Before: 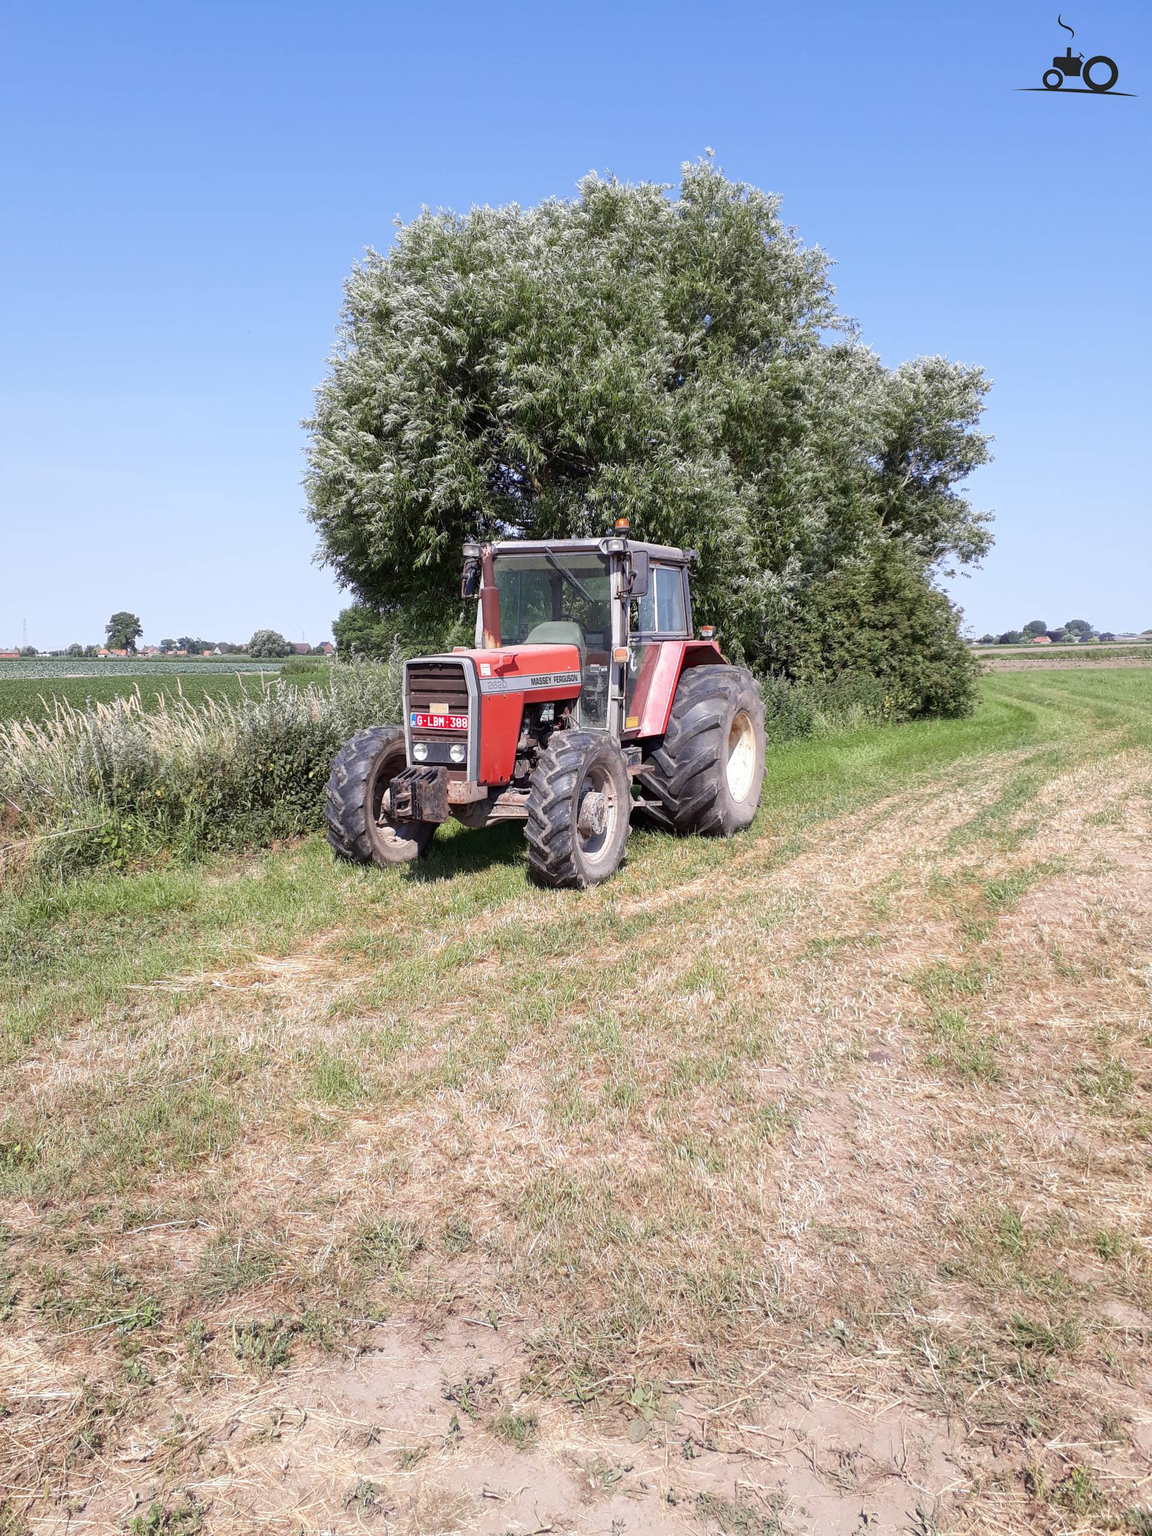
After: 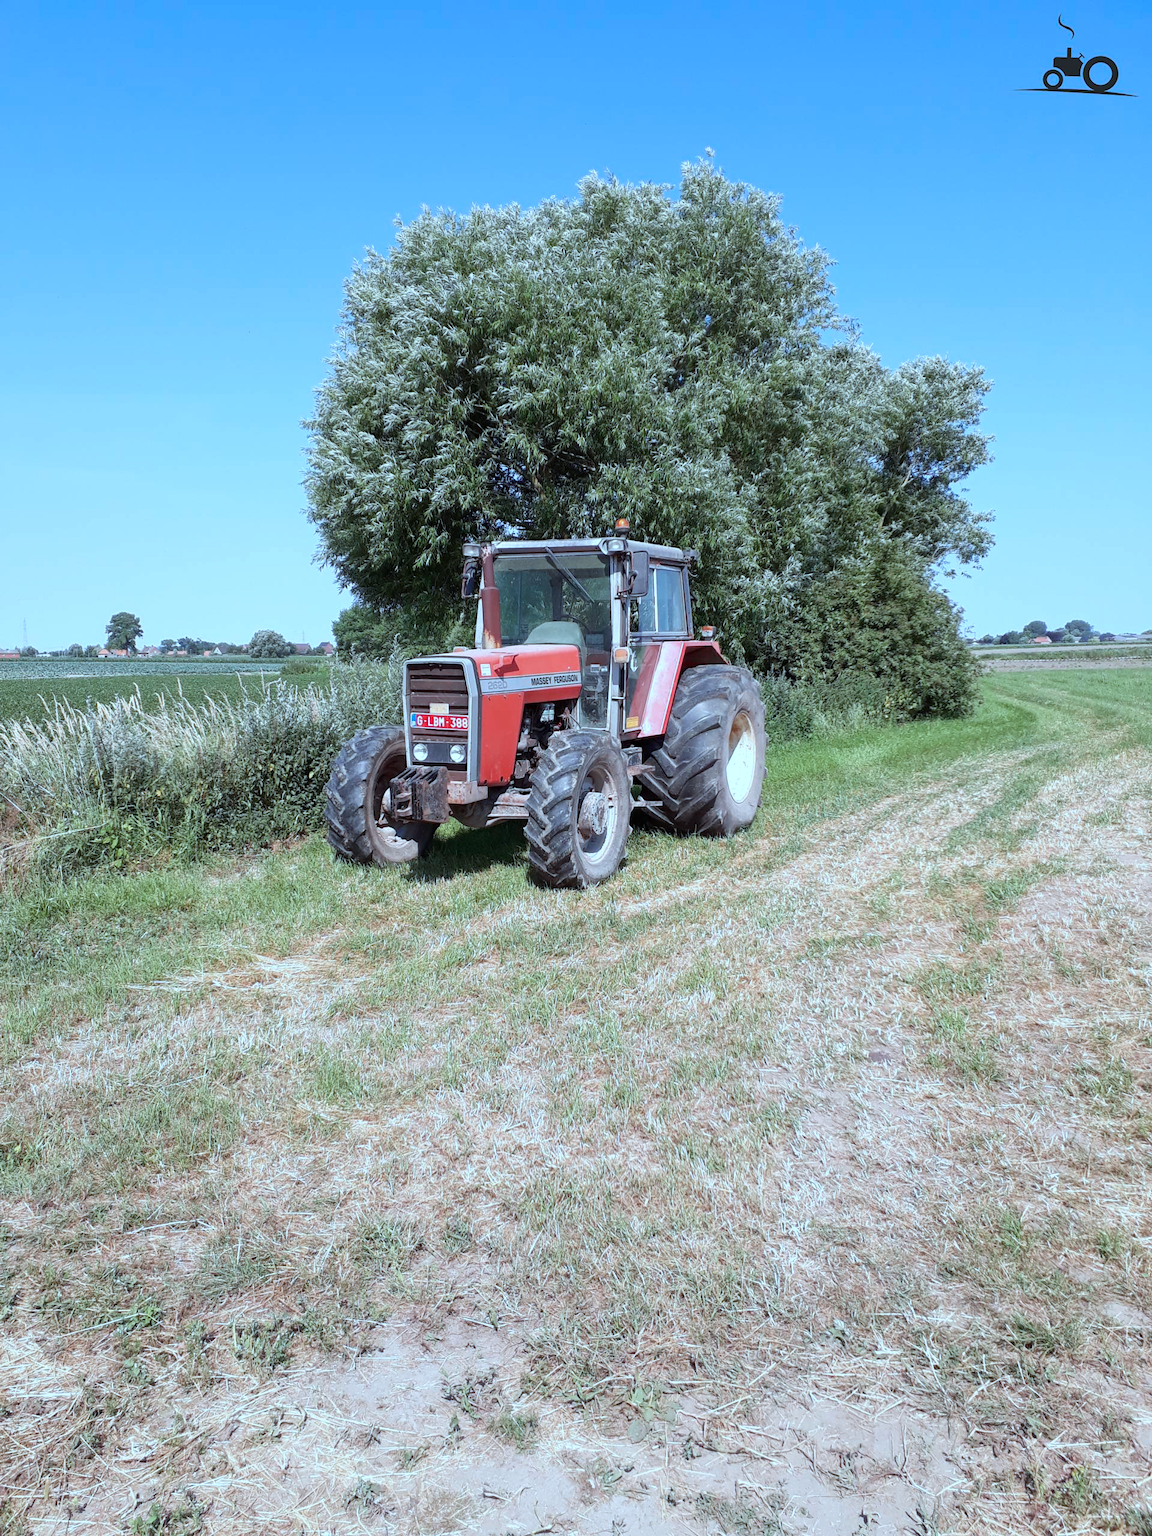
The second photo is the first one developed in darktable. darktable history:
color correction: highlights a* -10.61, highlights b* -19.41
